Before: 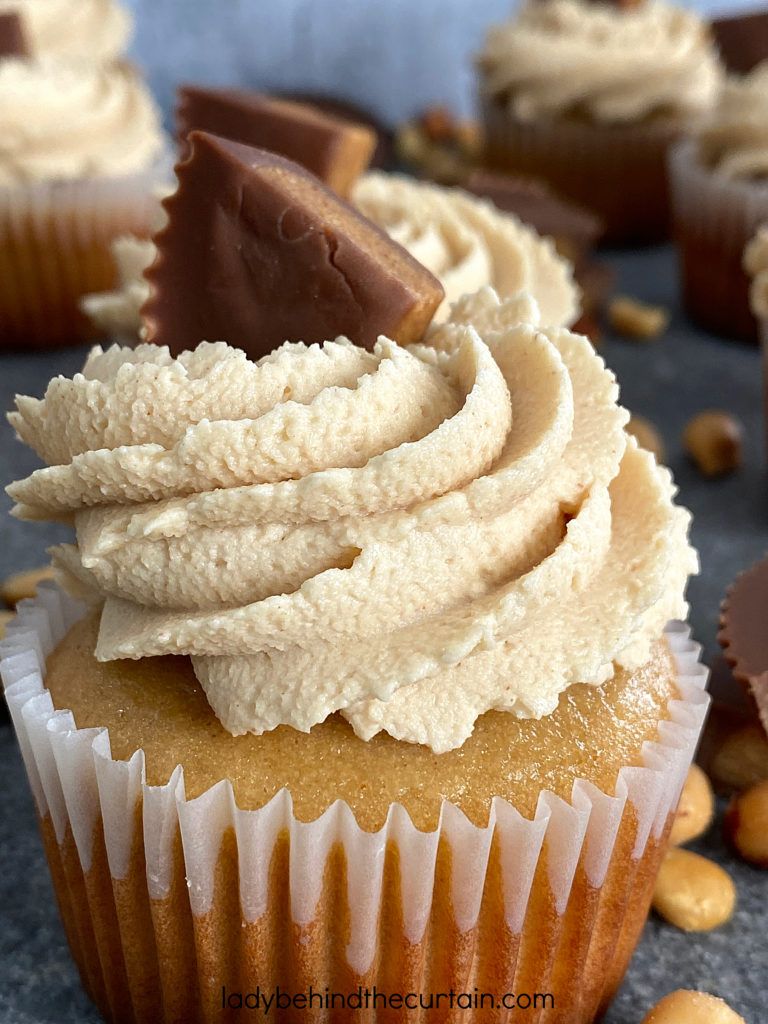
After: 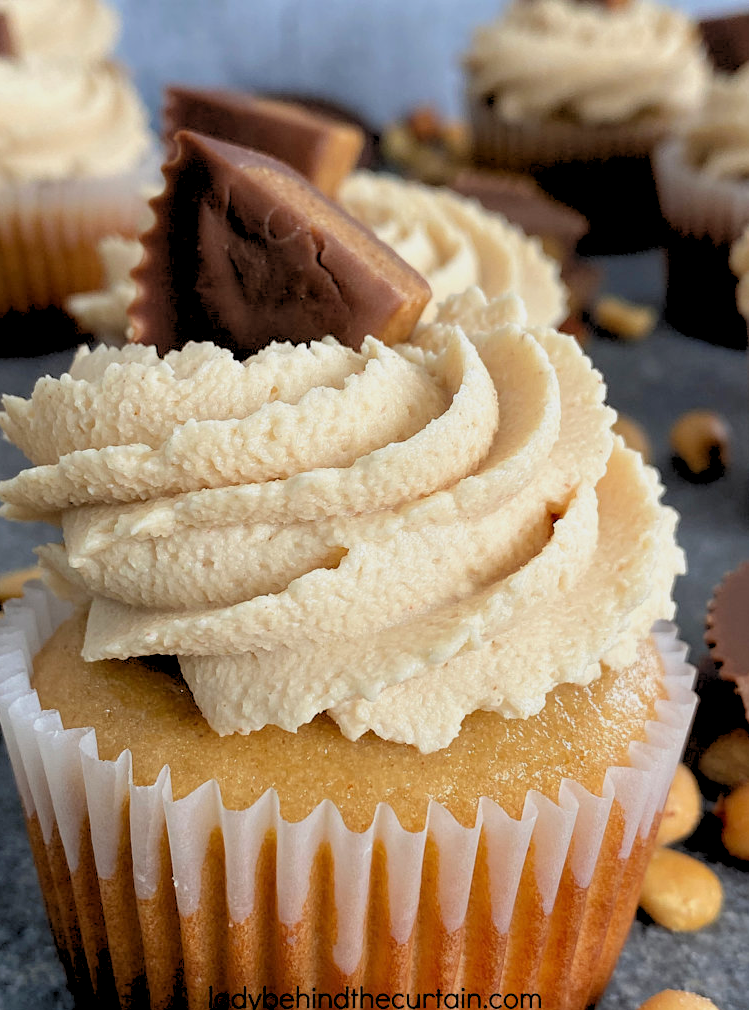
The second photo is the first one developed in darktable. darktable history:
crop and rotate: left 1.774%, right 0.633%, bottom 1.28%
rgb levels: preserve colors sum RGB, levels [[0.038, 0.433, 0.934], [0, 0.5, 1], [0, 0.5, 1]]
color correction: highlights a* 0.003, highlights b* -0.283
